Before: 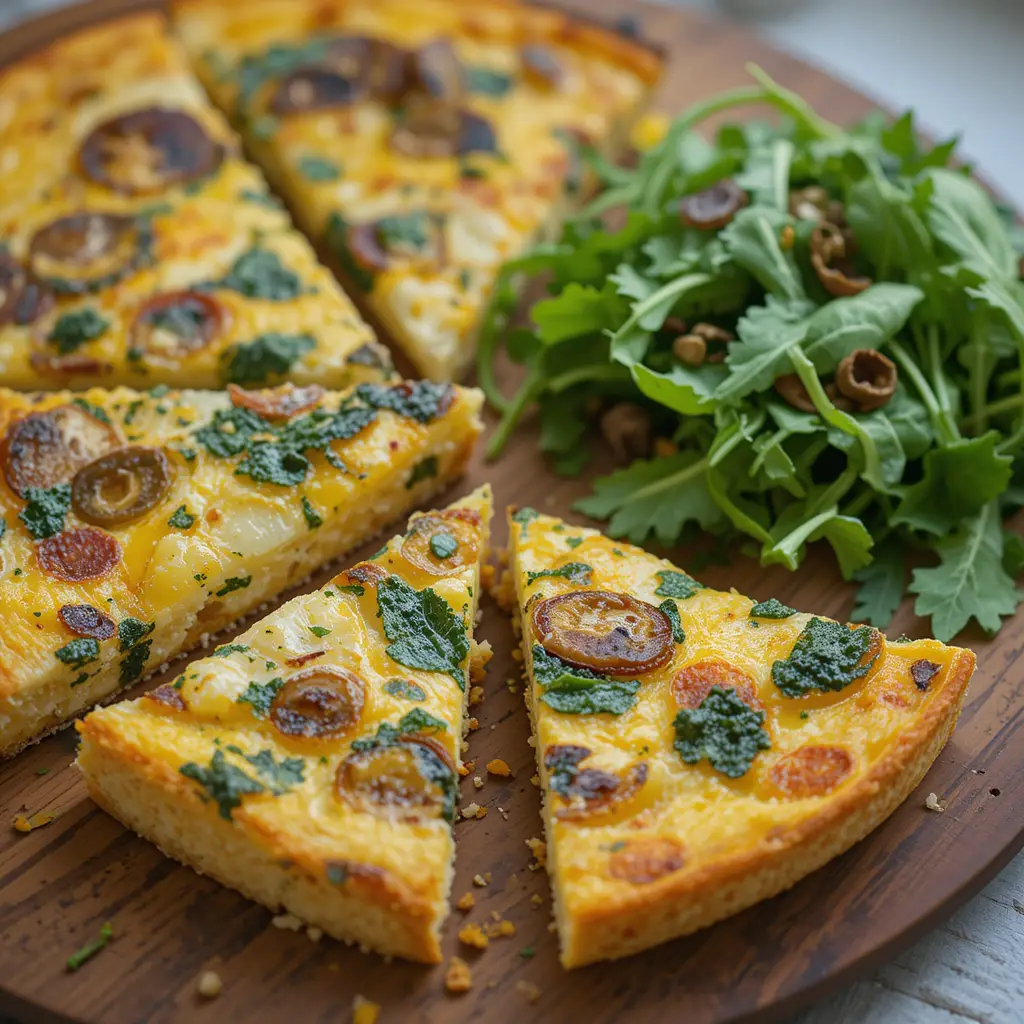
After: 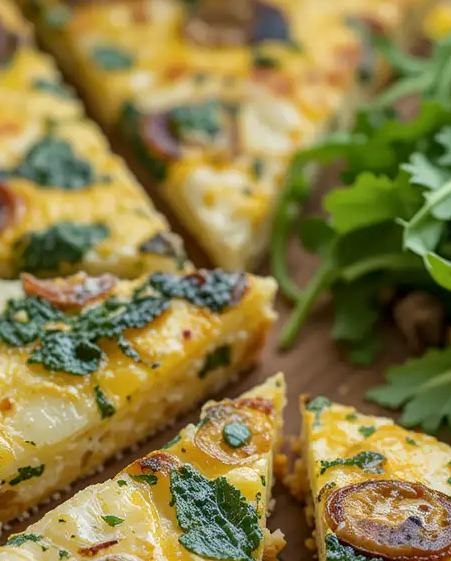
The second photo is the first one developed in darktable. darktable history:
crop: left 20.248%, top 10.86%, right 35.675%, bottom 34.321%
local contrast: on, module defaults
